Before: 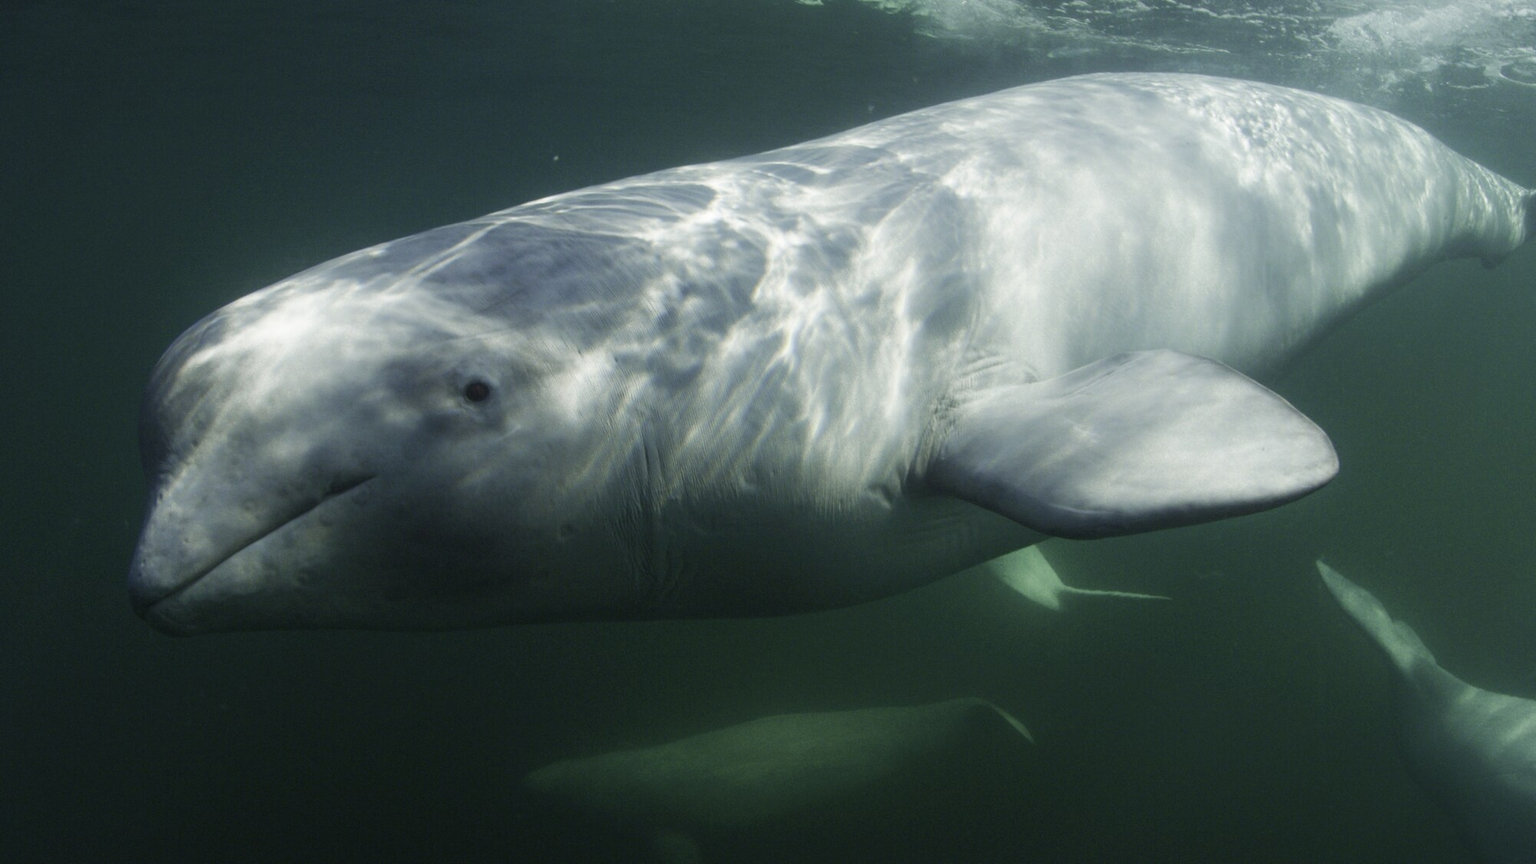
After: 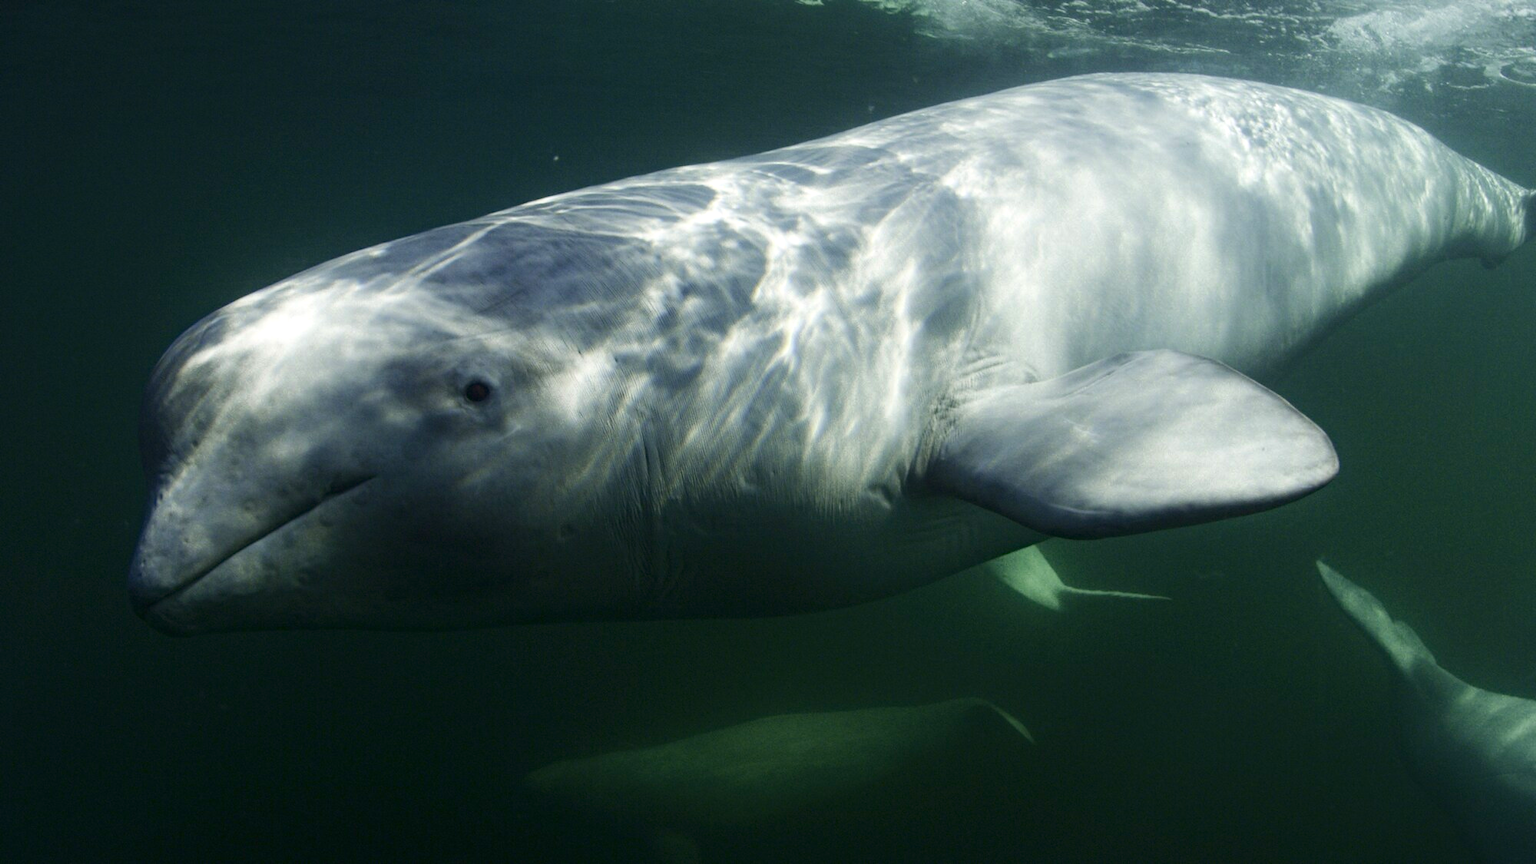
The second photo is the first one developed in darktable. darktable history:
haze removal: compatibility mode true, adaptive false
exposure: exposure 0.127 EV, compensate highlight preservation false
contrast brightness saturation: contrast 0.134, brightness -0.048, saturation 0.153
